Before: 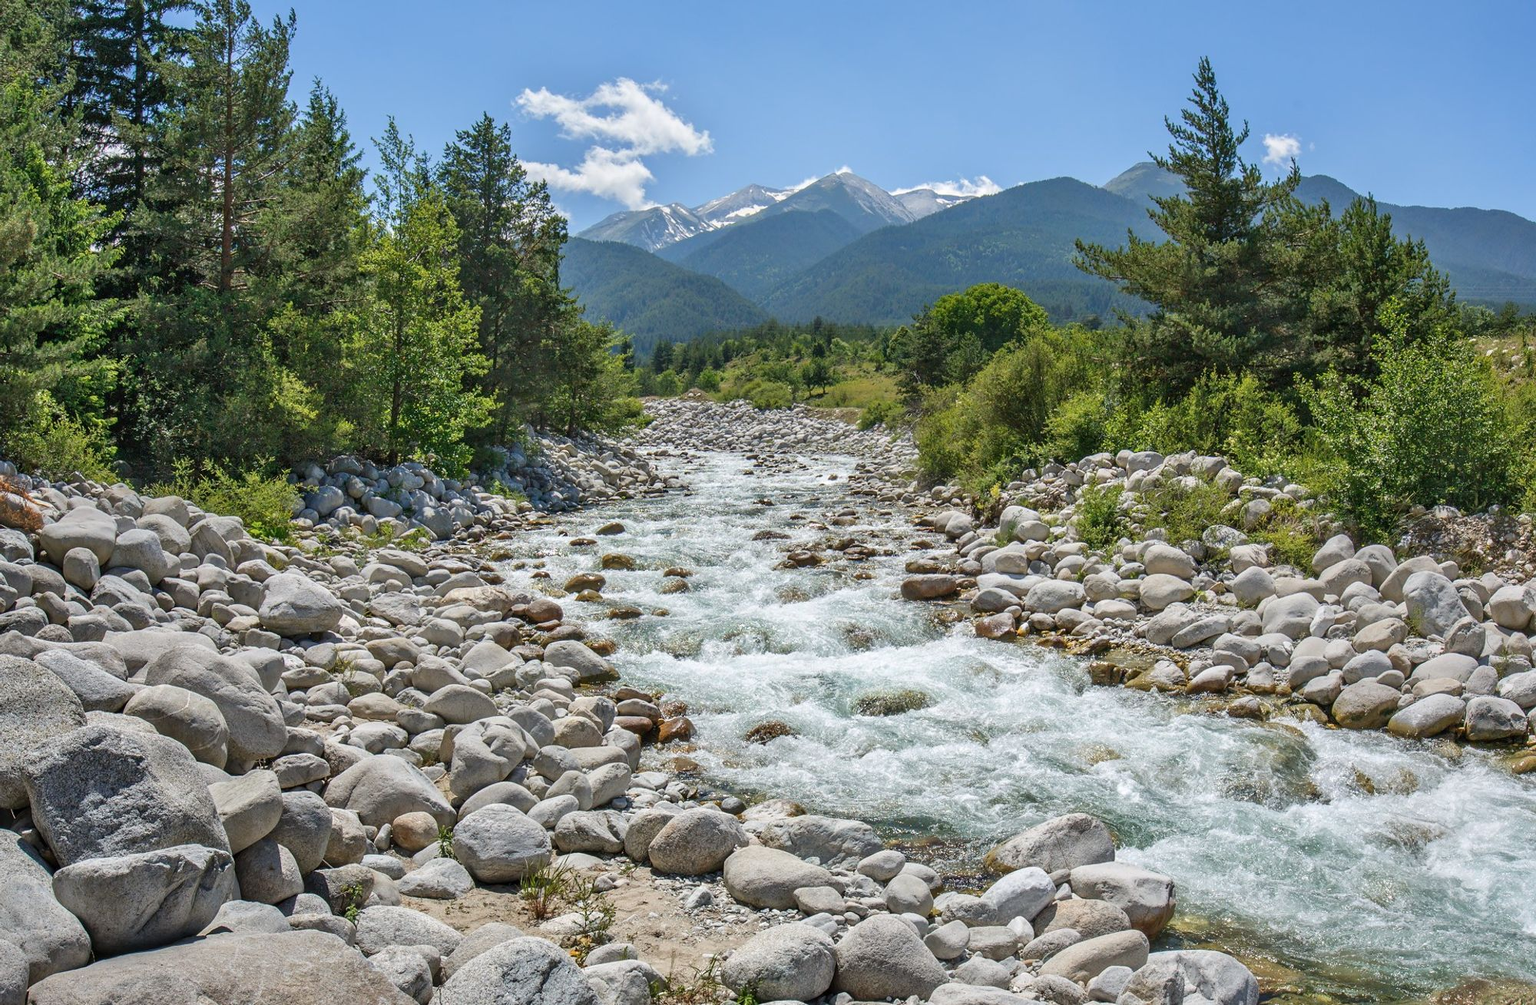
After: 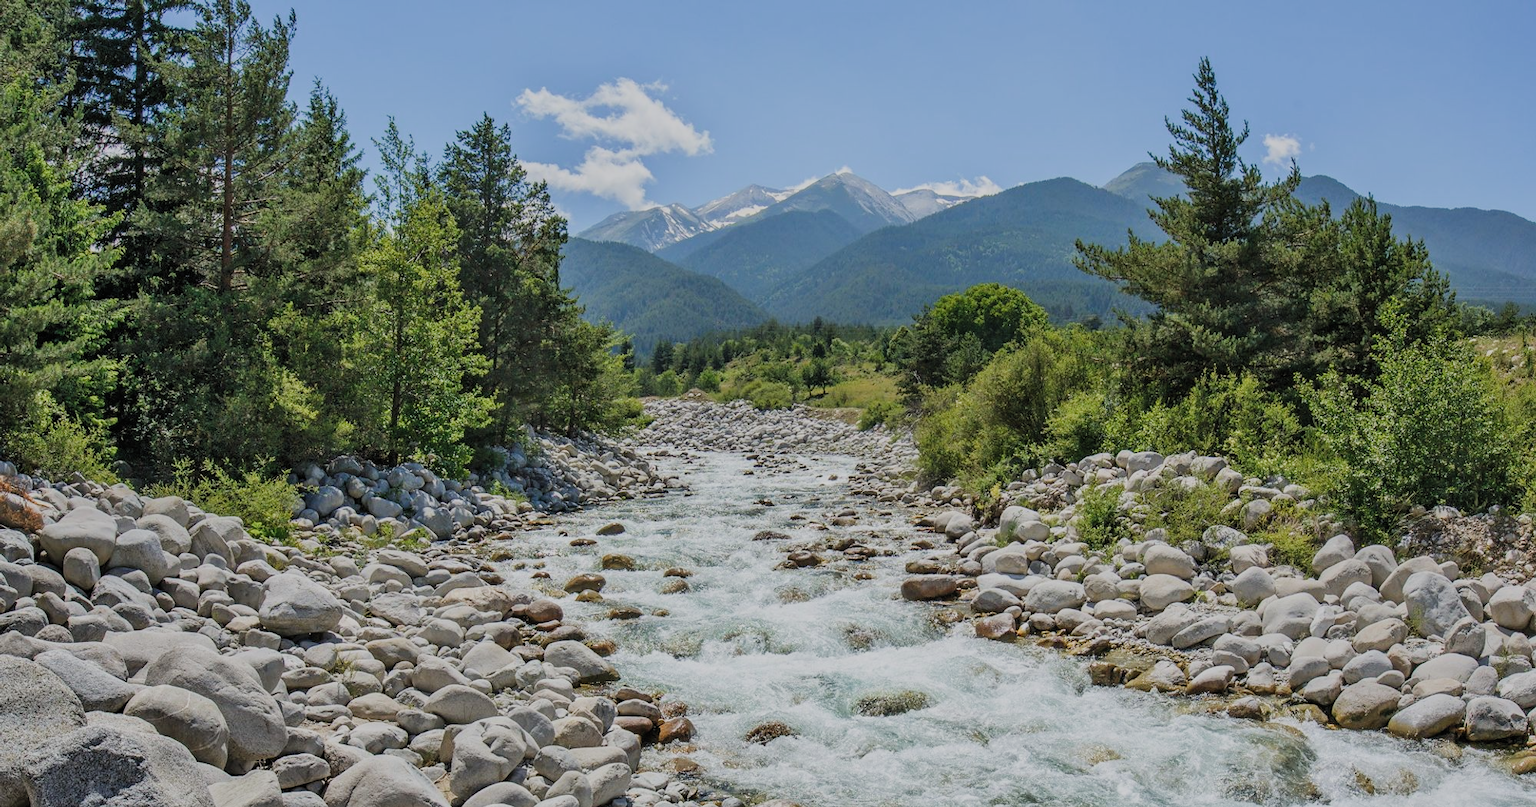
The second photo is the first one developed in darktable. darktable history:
filmic rgb: black relative exposure -7.65 EV, white relative exposure 4.56 EV, hardness 3.61, color science v5 (2021), contrast in shadows safe, contrast in highlights safe
crop: bottom 19.617%
